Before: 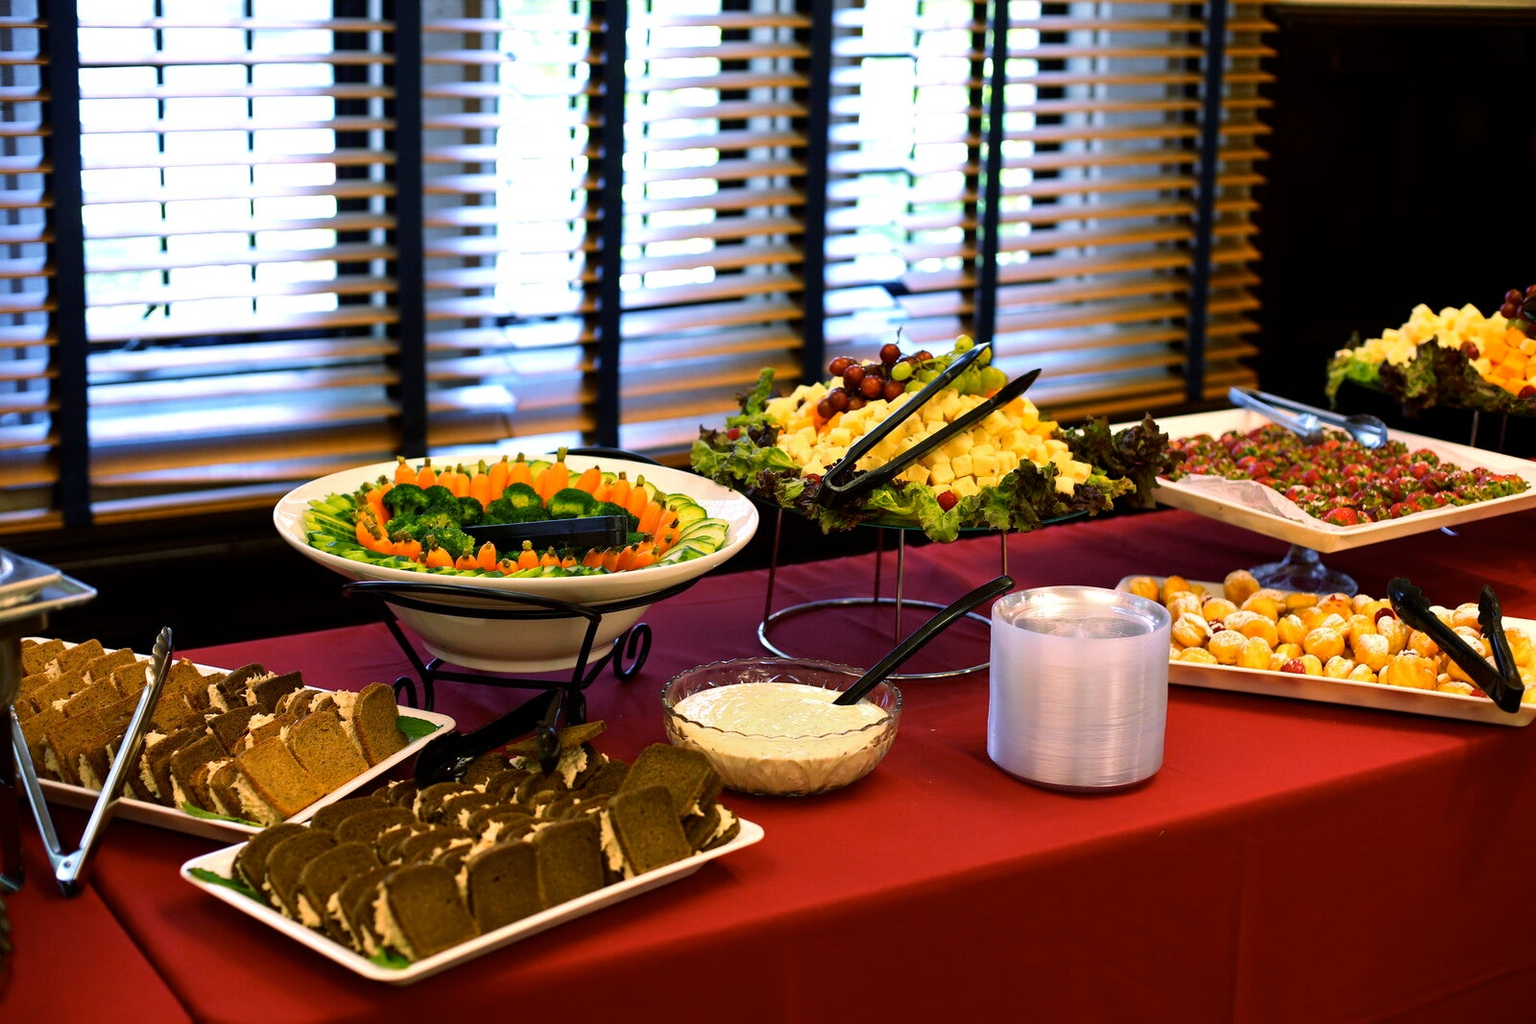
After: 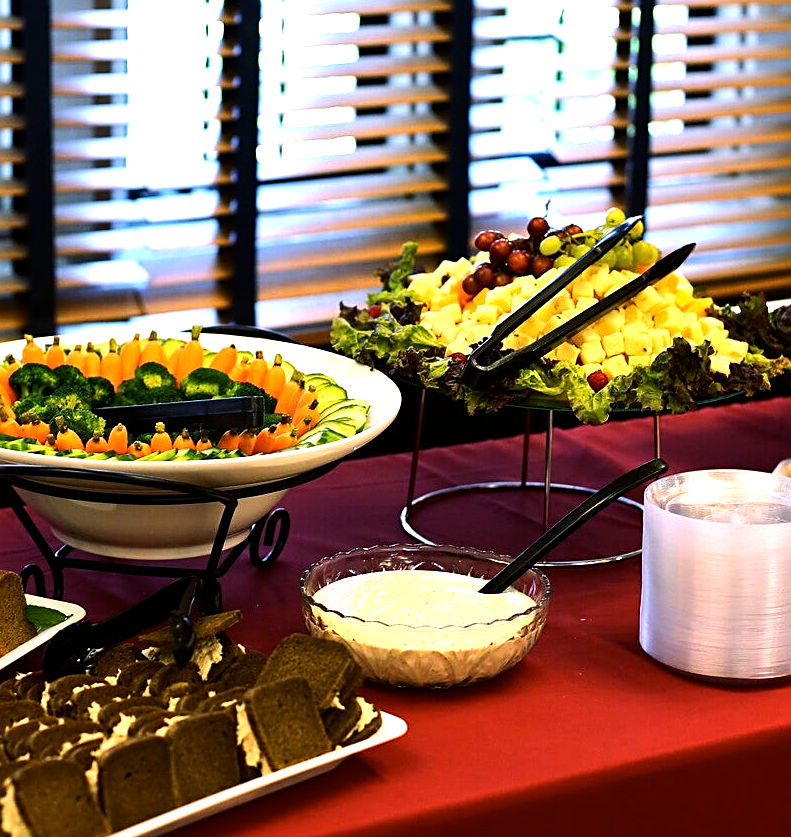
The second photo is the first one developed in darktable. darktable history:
crop and rotate: angle 0.02°, left 24.353%, top 13.219%, right 26.156%, bottom 8.224%
sharpen: on, module defaults
tone equalizer: -8 EV -0.75 EV, -7 EV -0.7 EV, -6 EV -0.6 EV, -5 EV -0.4 EV, -3 EV 0.4 EV, -2 EV 0.6 EV, -1 EV 0.7 EV, +0 EV 0.75 EV, edges refinement/feathering 500, mask exposure compensation -1.57 EV, preserve details no
